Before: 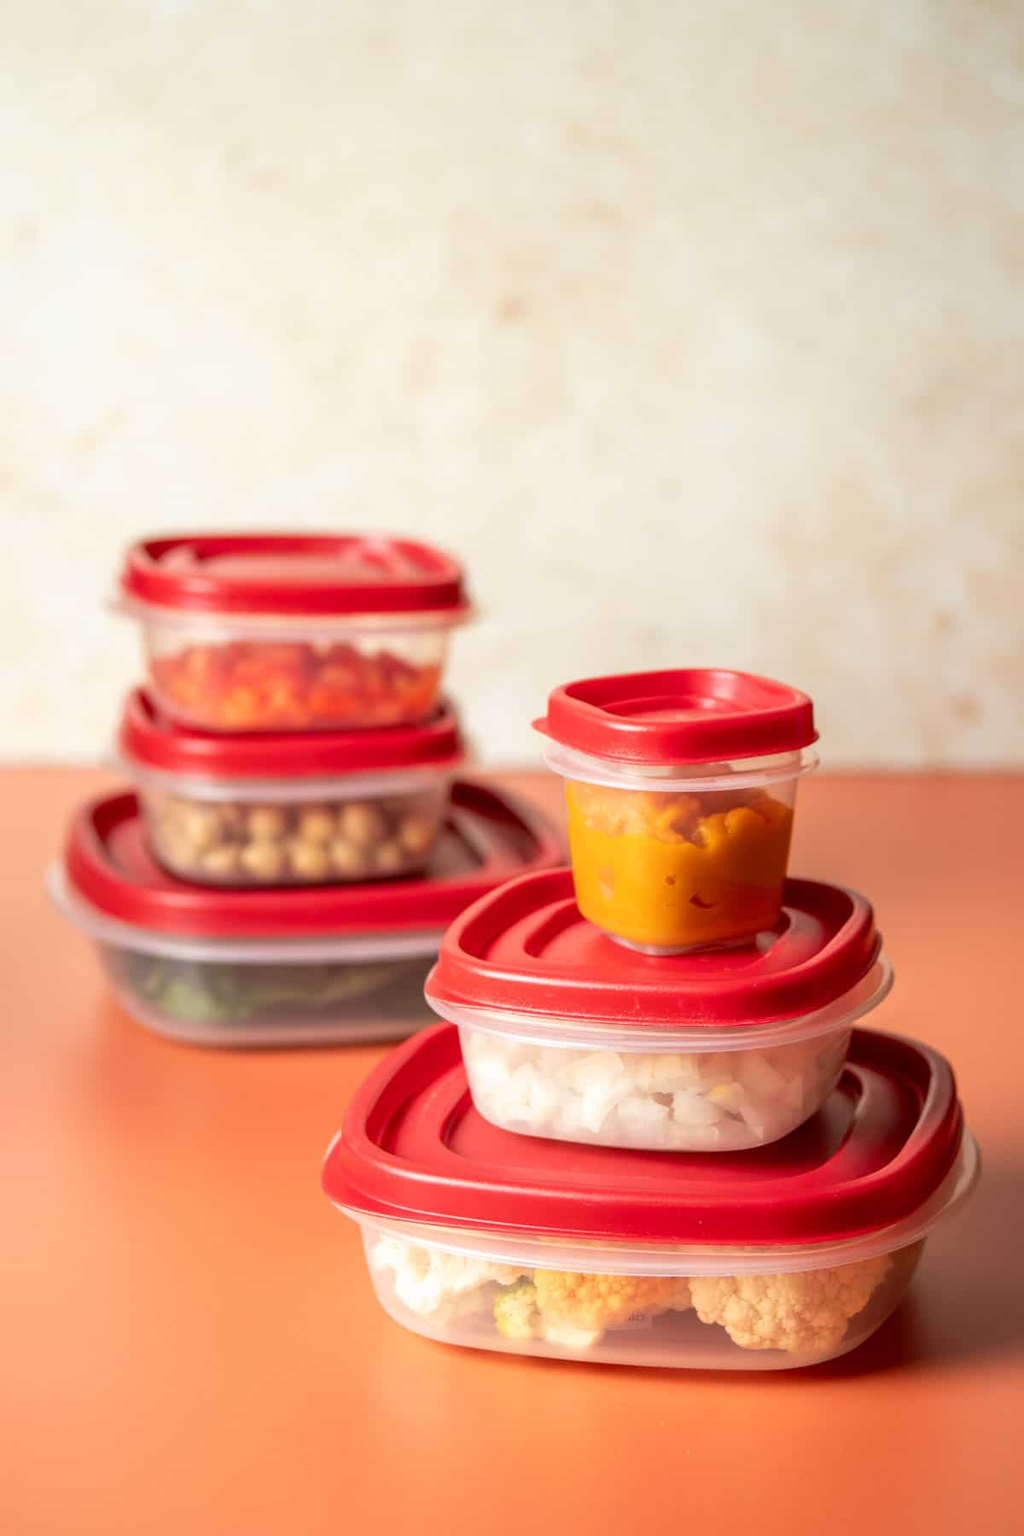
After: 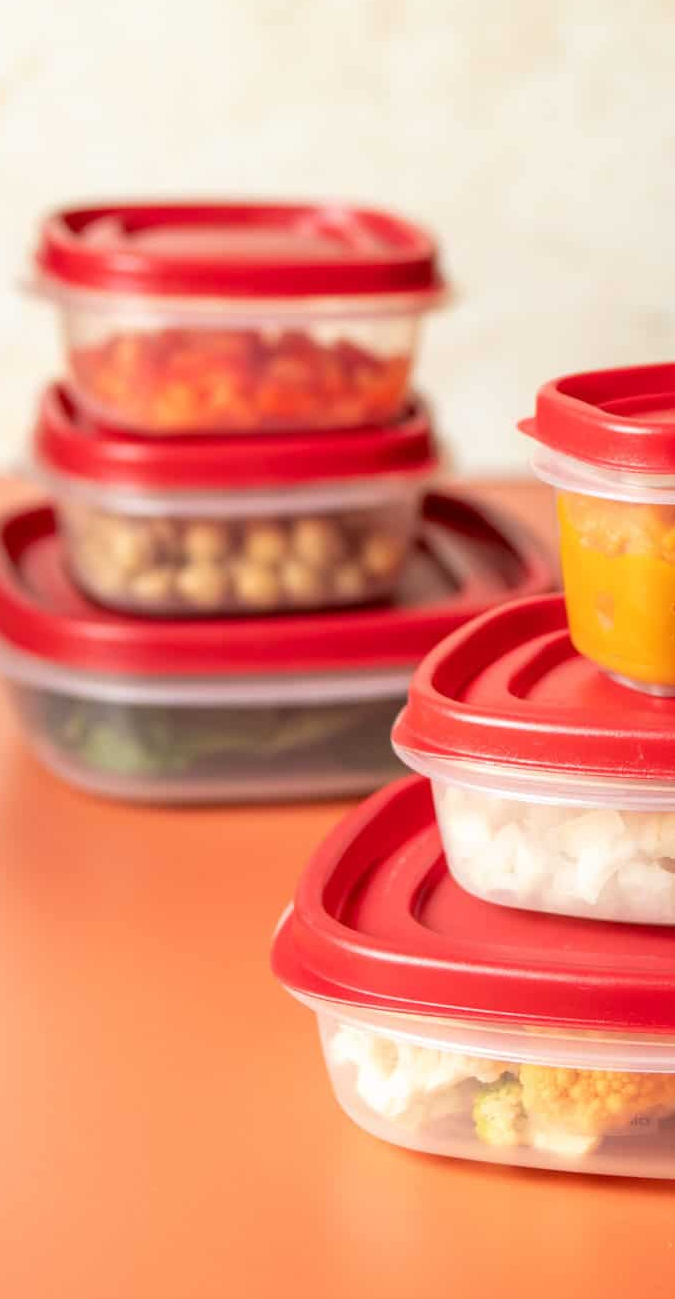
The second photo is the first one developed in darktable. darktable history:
crop: left 8.901%, top 23.541%, right 34.843%, bottom 4.257%
